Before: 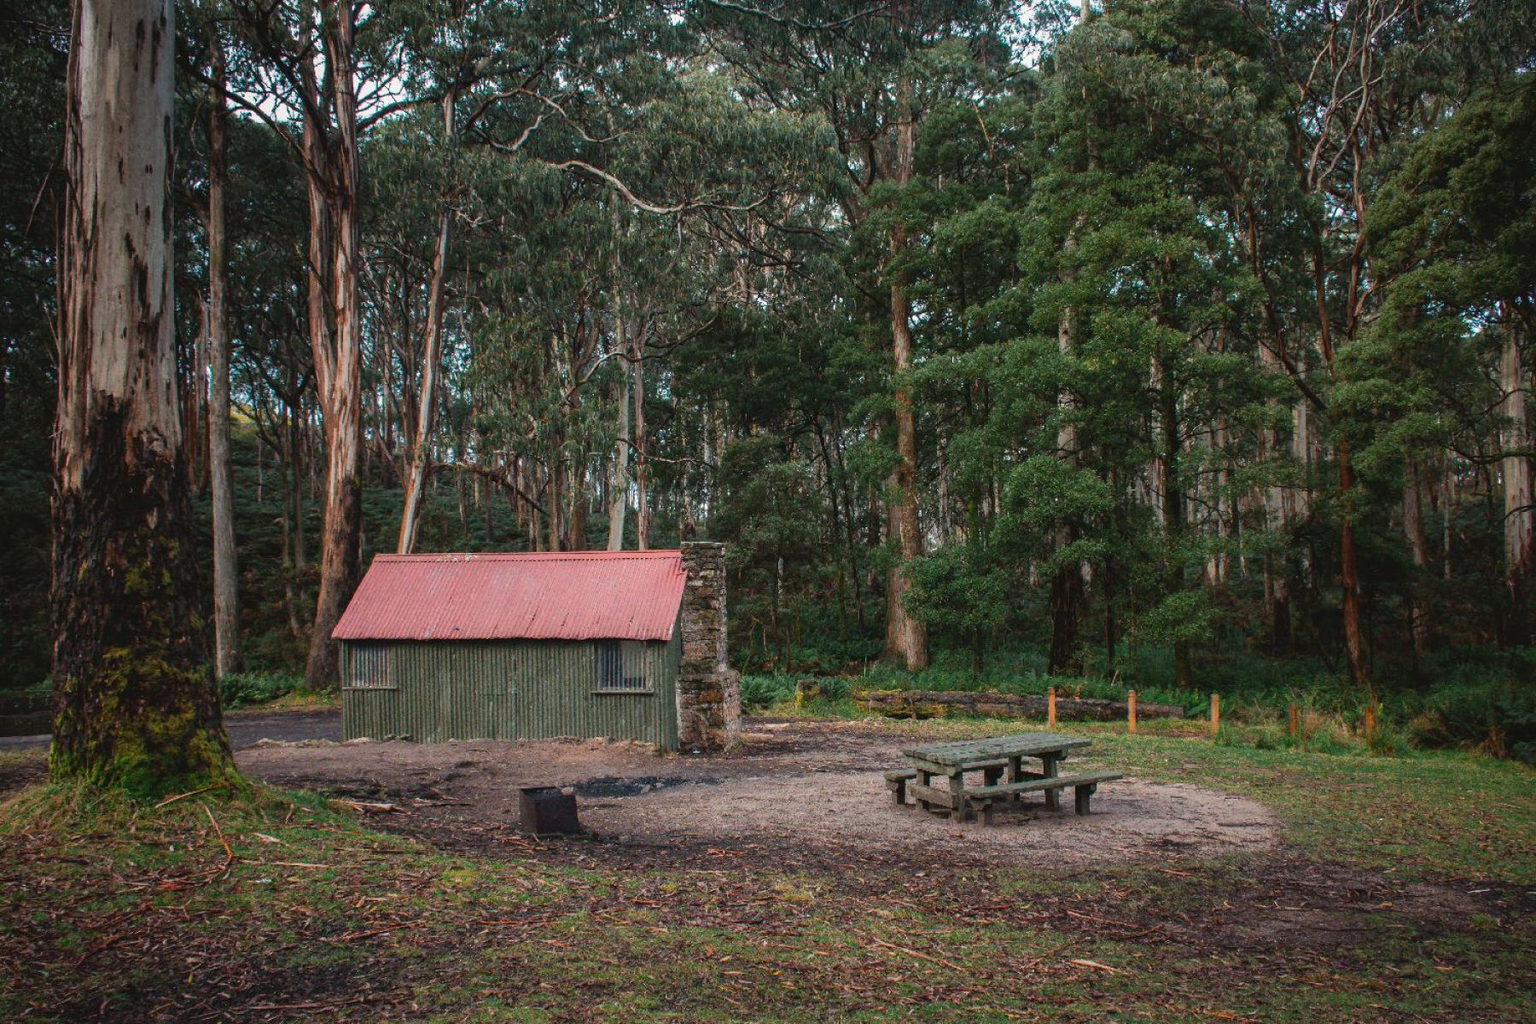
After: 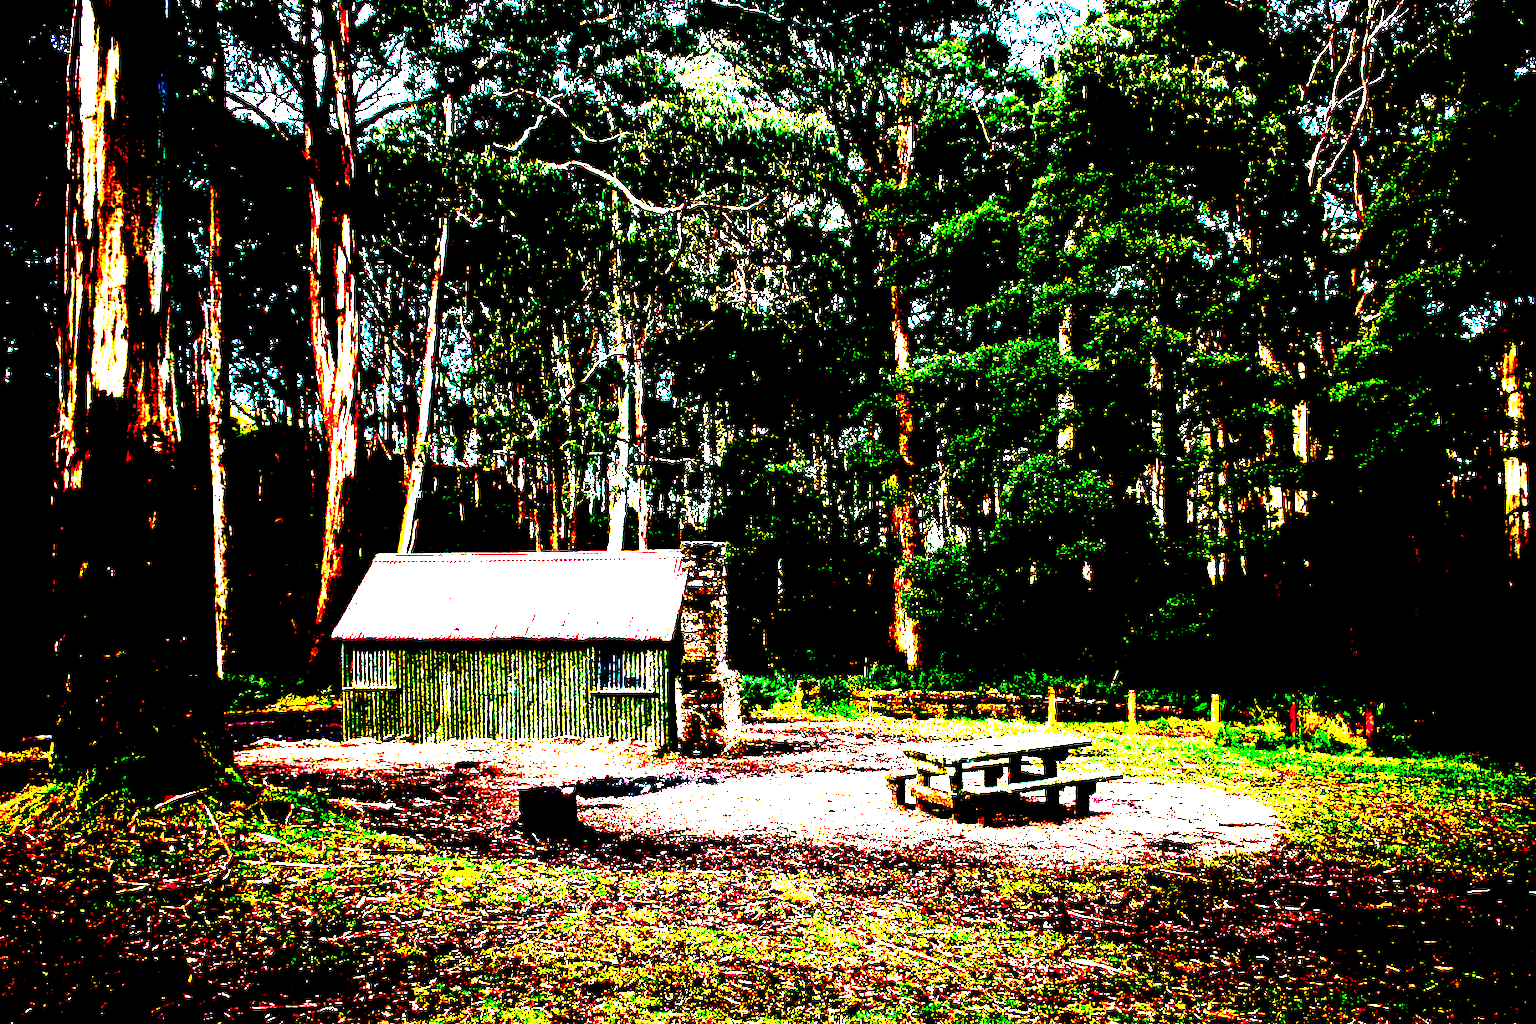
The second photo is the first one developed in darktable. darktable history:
exposure: black level correction 0.1, exposure 3 EV, compensate highlight preservation false
tone equalizer: -8 EV -0.417 EV, -7 EV -0.389 EV, -6 EV -0.333 EV, -5 EV -0.222 EV, -3 EV 0.222 EV, -2 EV 0.333 EV, -1 EV 0.389 EV, +0 EV 0.417 EV, edges refinement/feathering 500, mask exposure compensation -1.57 EV, preserve details no
color balance rgb: perceptual saturation grading › global saturation 20%, perceptual saturation grading › highlights -25%, perceptual saturation grading › shadows 25%
